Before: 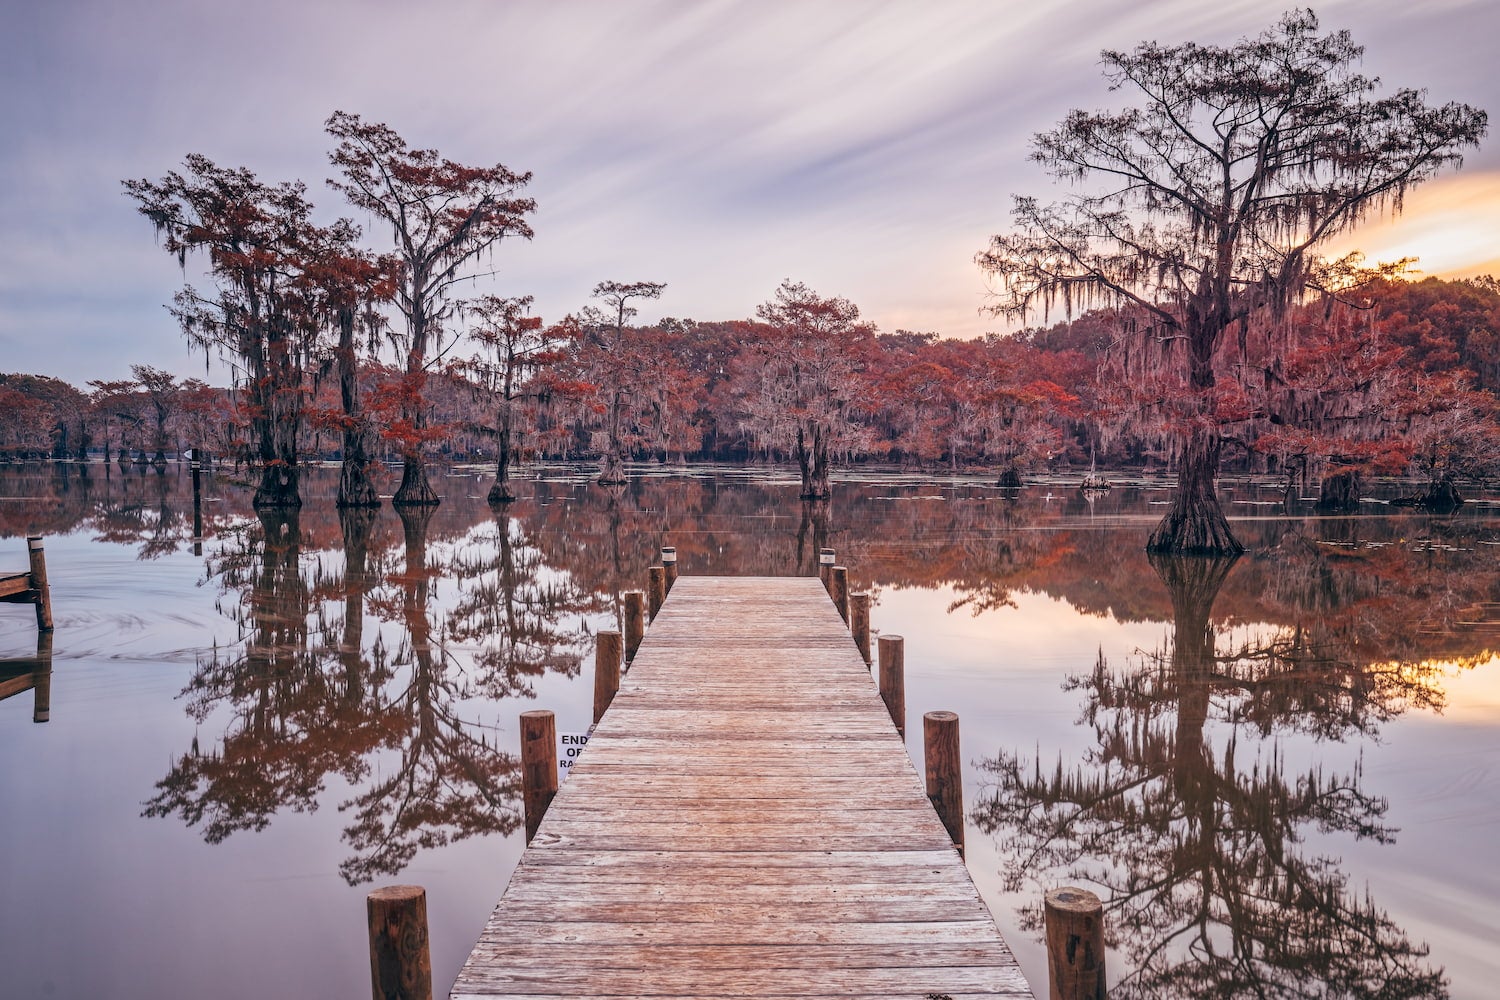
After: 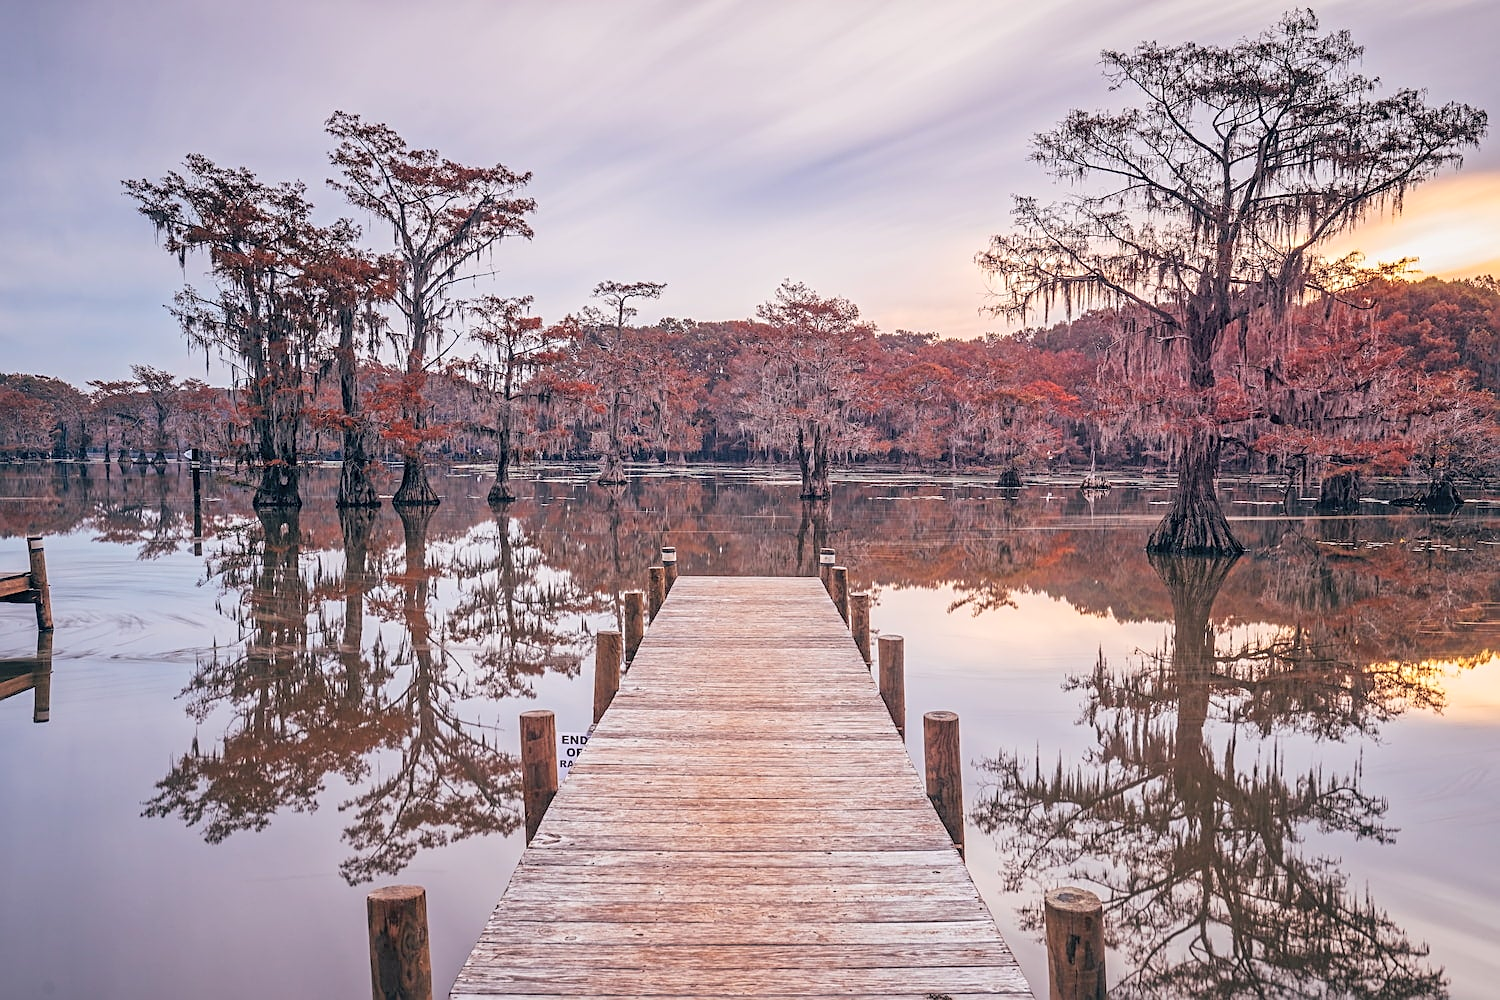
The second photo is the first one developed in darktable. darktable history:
contrast brightness saturation: brightness 0.13
sharpen: on, module defaults
